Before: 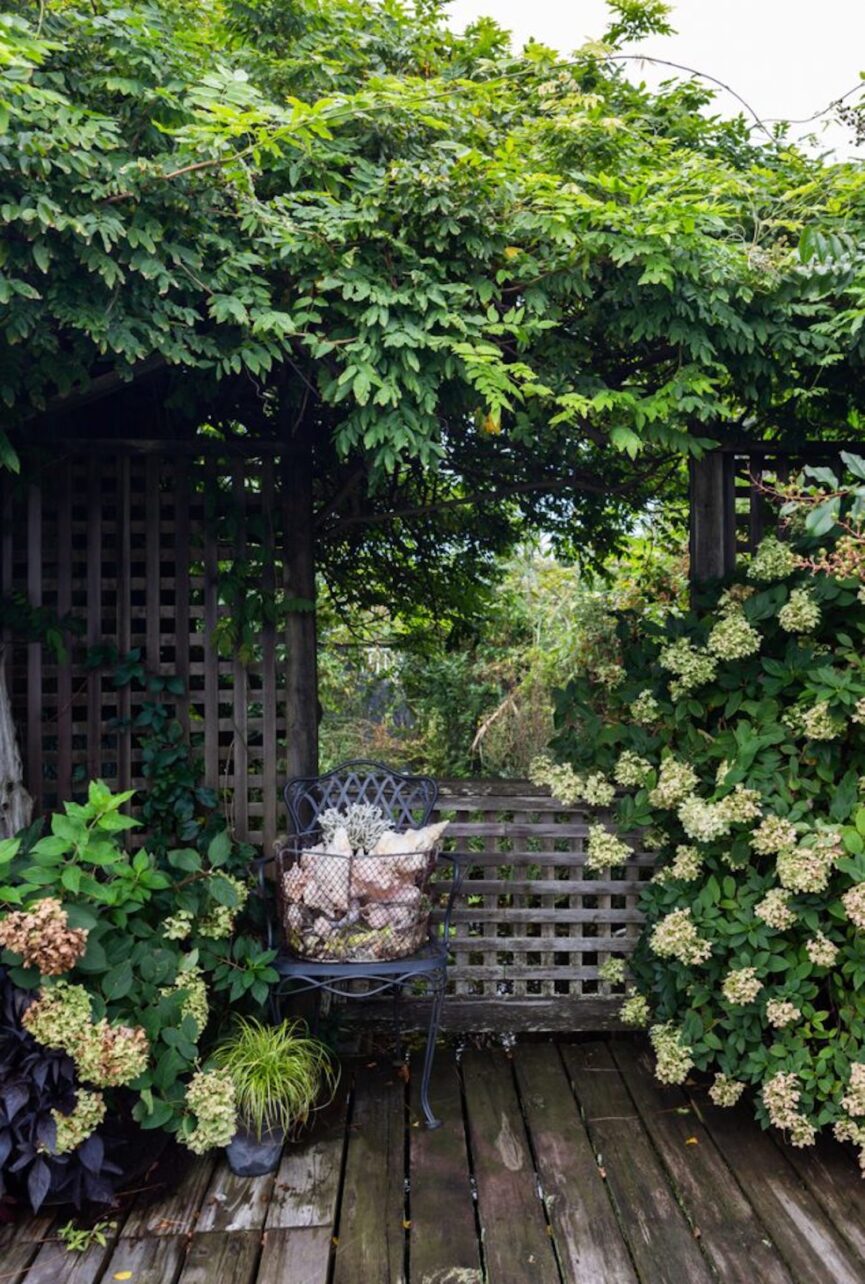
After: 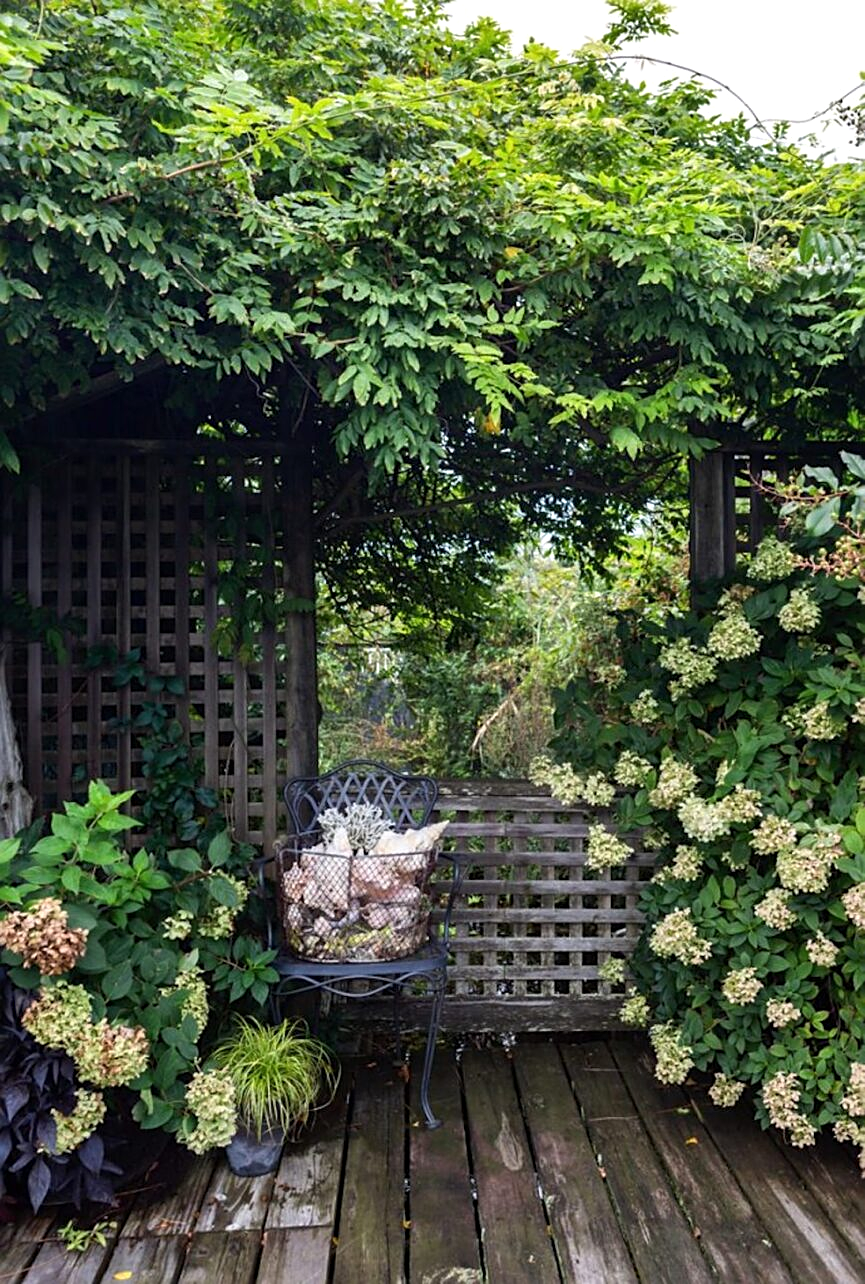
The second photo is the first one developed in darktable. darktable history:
exposure: exposure 0.151 EV, compensate highlight preservation false
sharpen: on, module defaults
